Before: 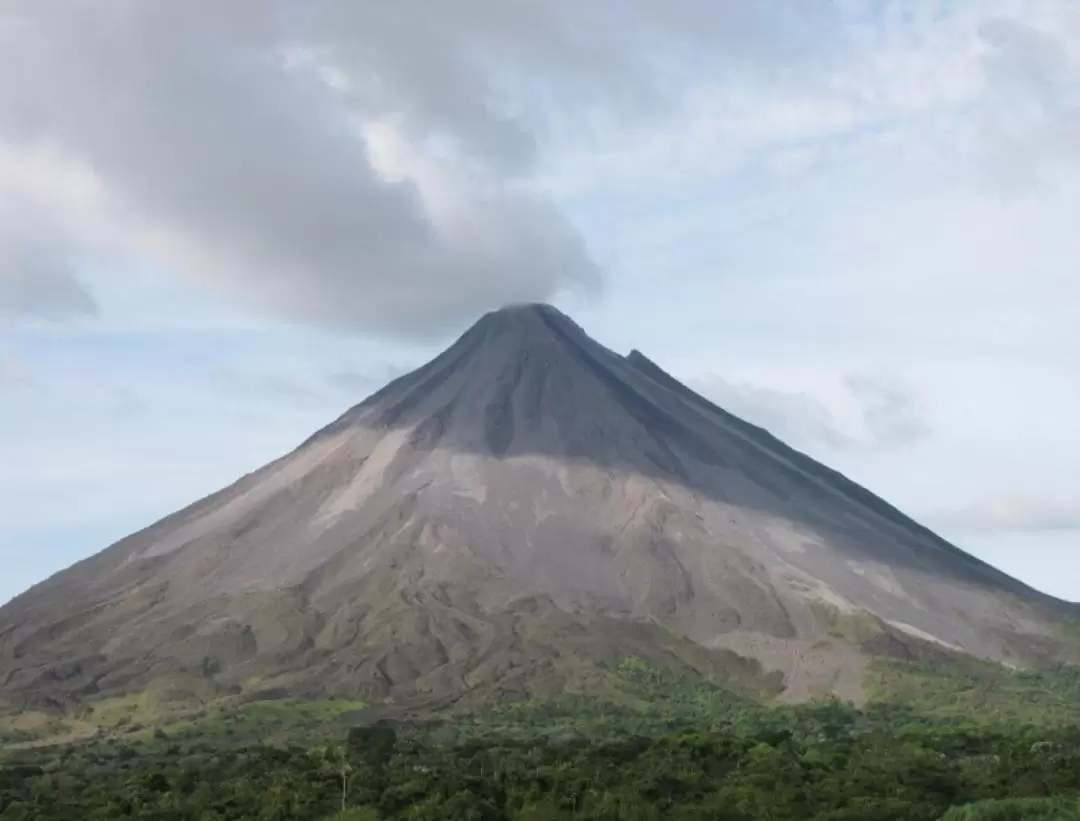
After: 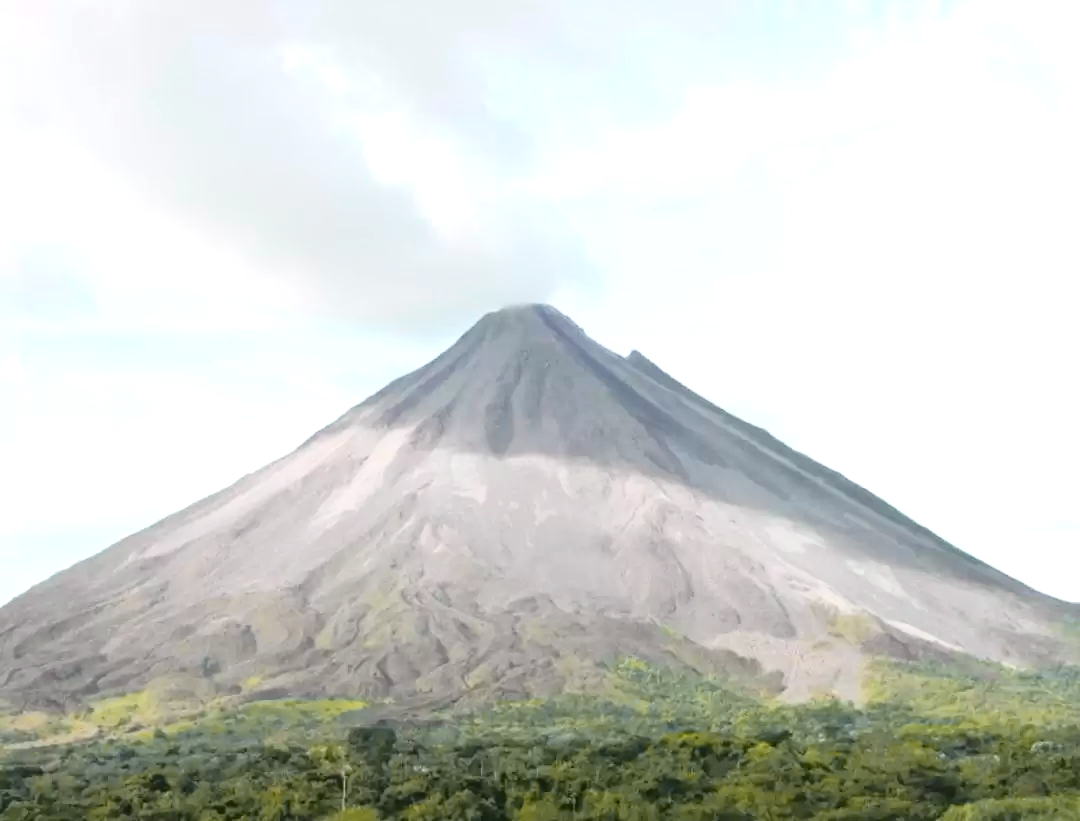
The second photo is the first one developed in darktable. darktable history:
tone curve: curves: ch0 [(0, 0.029) (0.168, 0.142) (0.359, 0.44) (0.469, 0.544) (0.634, 0.722) (0.858, 0.903) (1, 0.968)]; ch1 [(0, 0) (0.437, 0.453) (0.472, 0.47) (0.502, 0.502) (0.54, 0.534) (0.57, 0.592) (0.618, 0.66) (0.699, 0.749) (0.859, 0.899) (1, 1)]; ch2 [(0, 0) (0.33, 0.301) (0.421, 0.443) (0.476, 0.498) (0.505, 0.503) (0.547, 0.557) (0.586, 0.634) (0.608, 0.676) (1, 1)], color space Lab, independent channels, preserve colors none
exposure: black level correction 0, exposure 1.106 EV, compensate exposure bias true, compensate highlight preservation false
